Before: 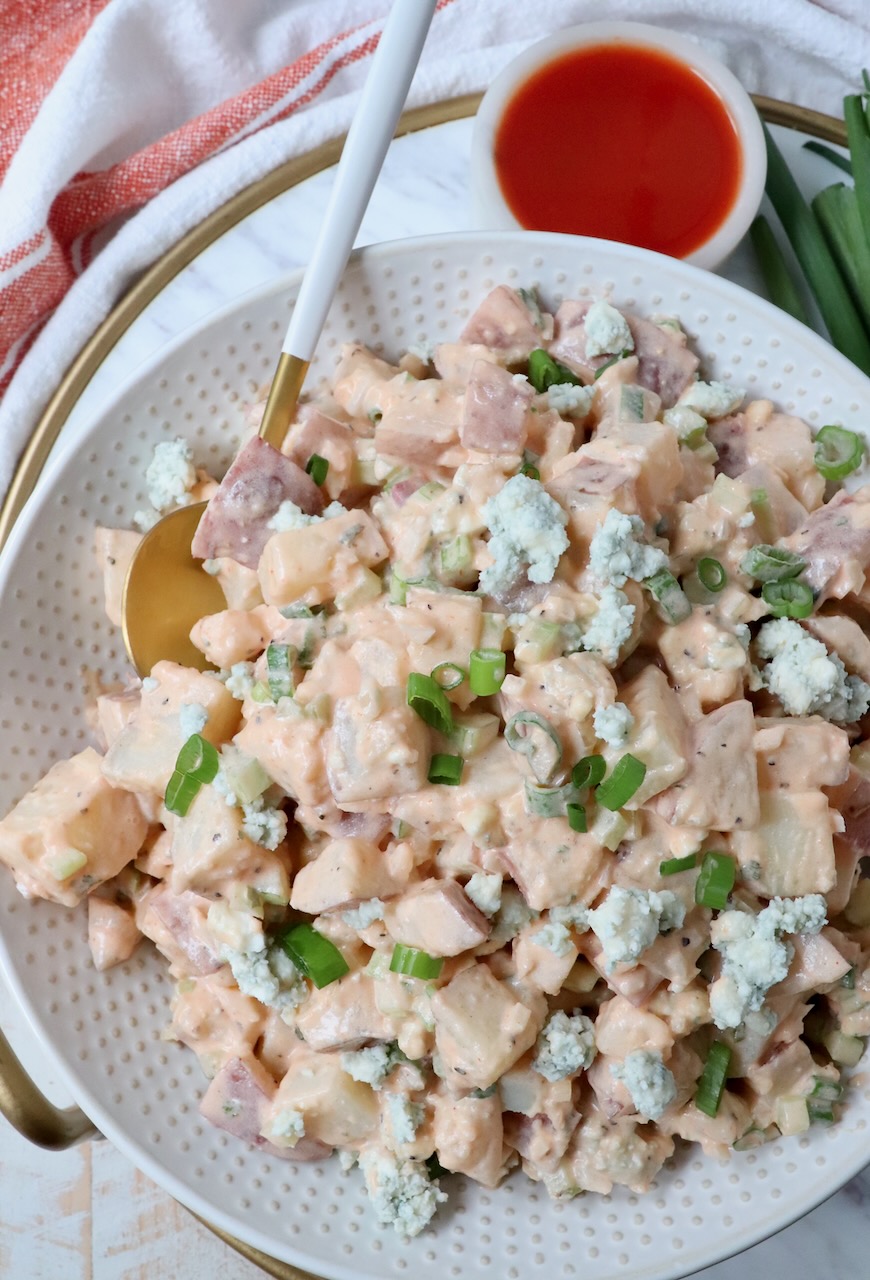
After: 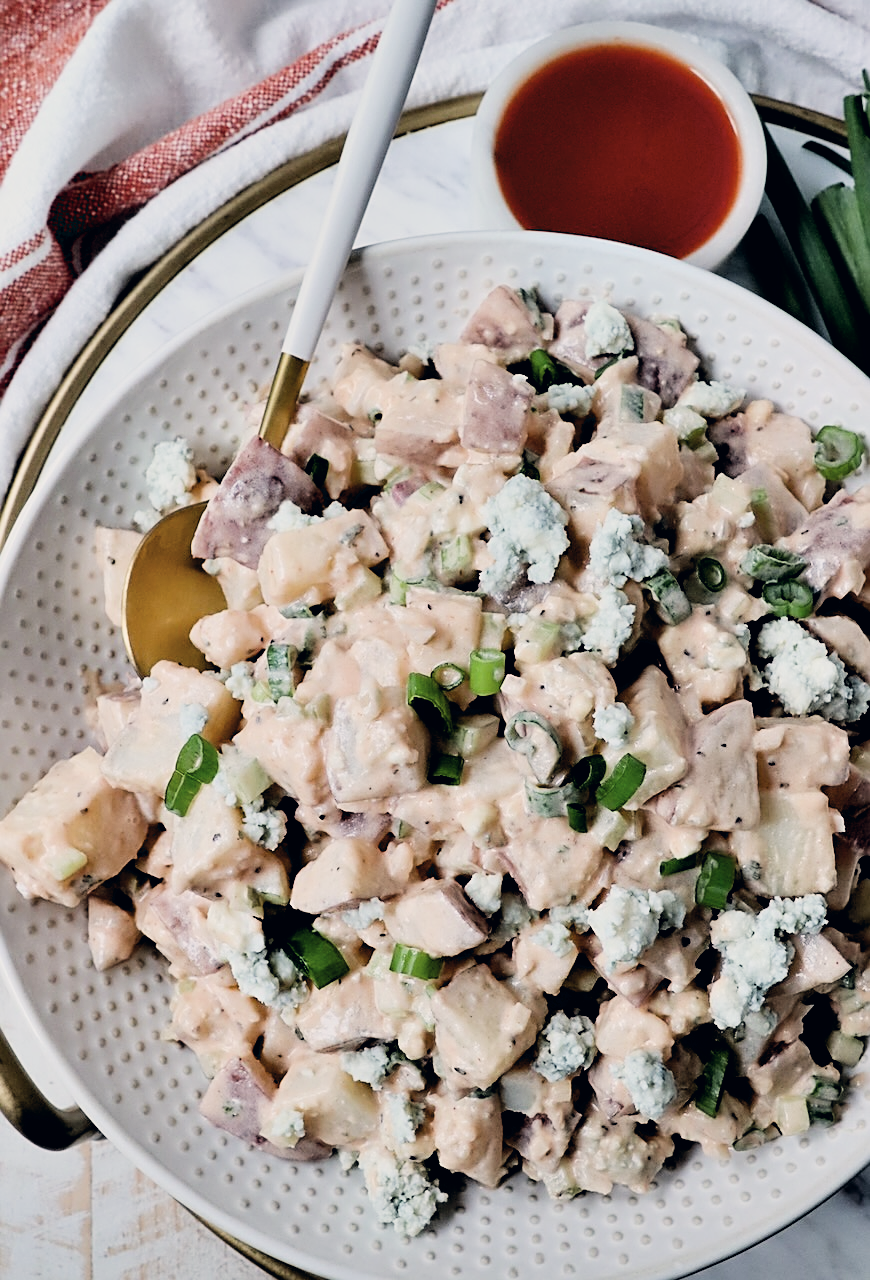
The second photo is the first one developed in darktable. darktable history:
exposure: exposure -0.04 EV, compensate exposure bias true, compensate highlight preservation false
filmic rgb: black relative exposure -5.15 EV, white relative exposure 3.96 EV, threshold 5.98 EV, hardness 2.88, contrast 1.297, highlights saturation mix -28.83%, enable highlight reconstruction true
color correction: highlights a* 2.8, highlights b* 5, shadows a* -1.96, shadows b* -4.88, saturation 0.823
sharpen: on, module defaults
contrast equalizer: y [[0.6 ×6], [0.55 ×6], [0 ×6], [0 ×6], [0 ×6]]
